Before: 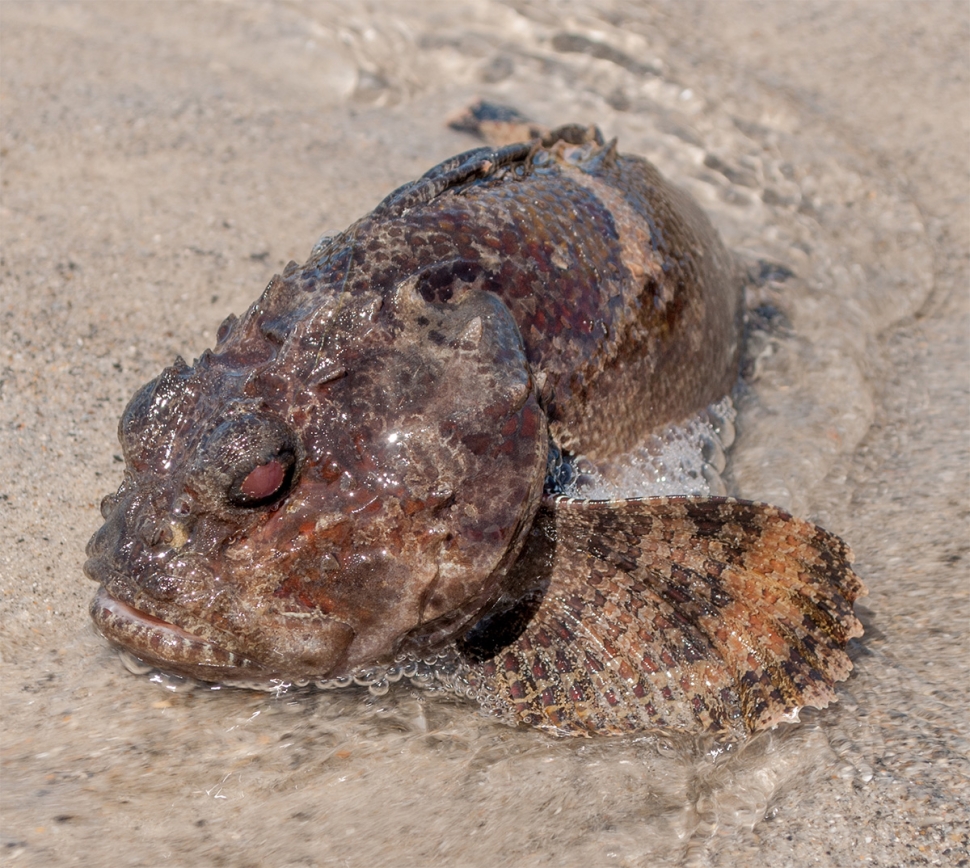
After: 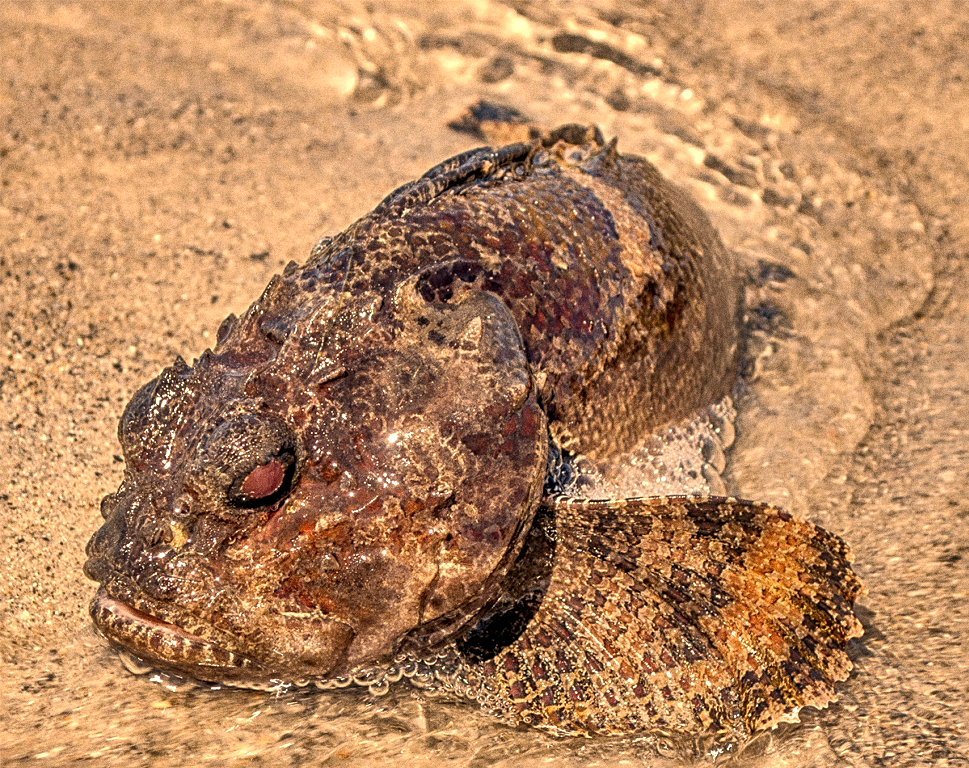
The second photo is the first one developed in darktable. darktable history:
crop and rotate: top 0%, bottom 11.49%
local contrast: on, module defaults
shadows and highlights: shadows 30.63, highlights -63.22, shadows color adjustment 98%, highlights color adjustment 58.61%, soften with gaussian
white balance: emerald 1
exposure: exposure 0.515 EV, compensate highlight preservation false
color correction: highlights a* 15, highlights b* 31.55
grain: coarseness 0.09 ISO, strength 40%
sharpen: radius 2.817, amount 0.715
